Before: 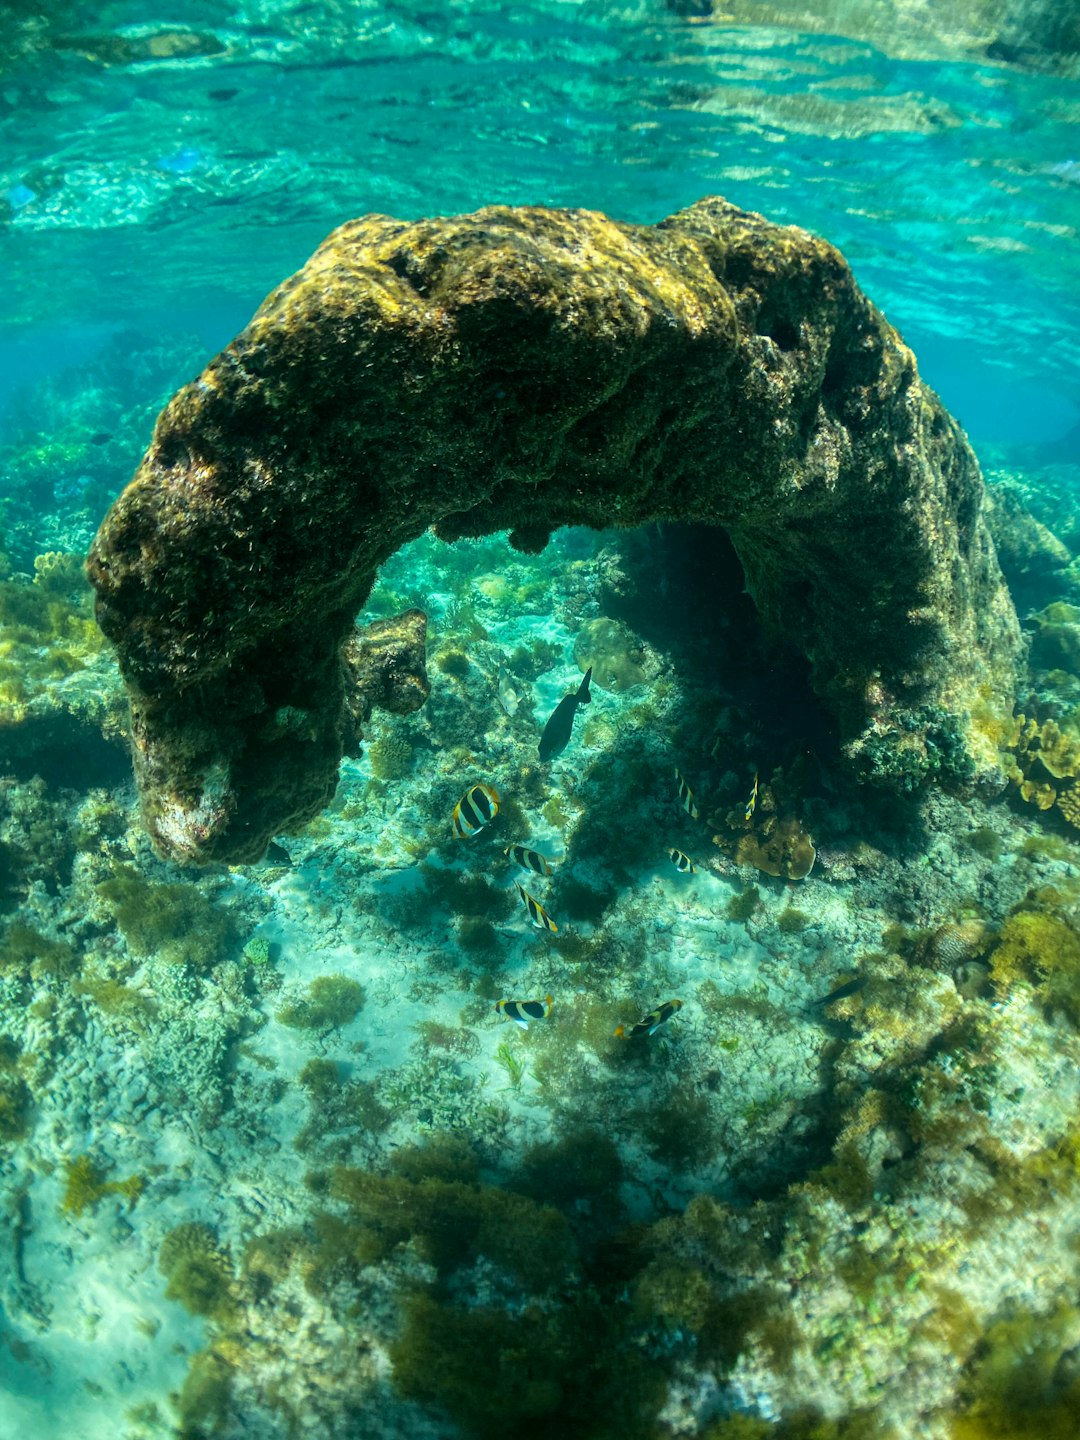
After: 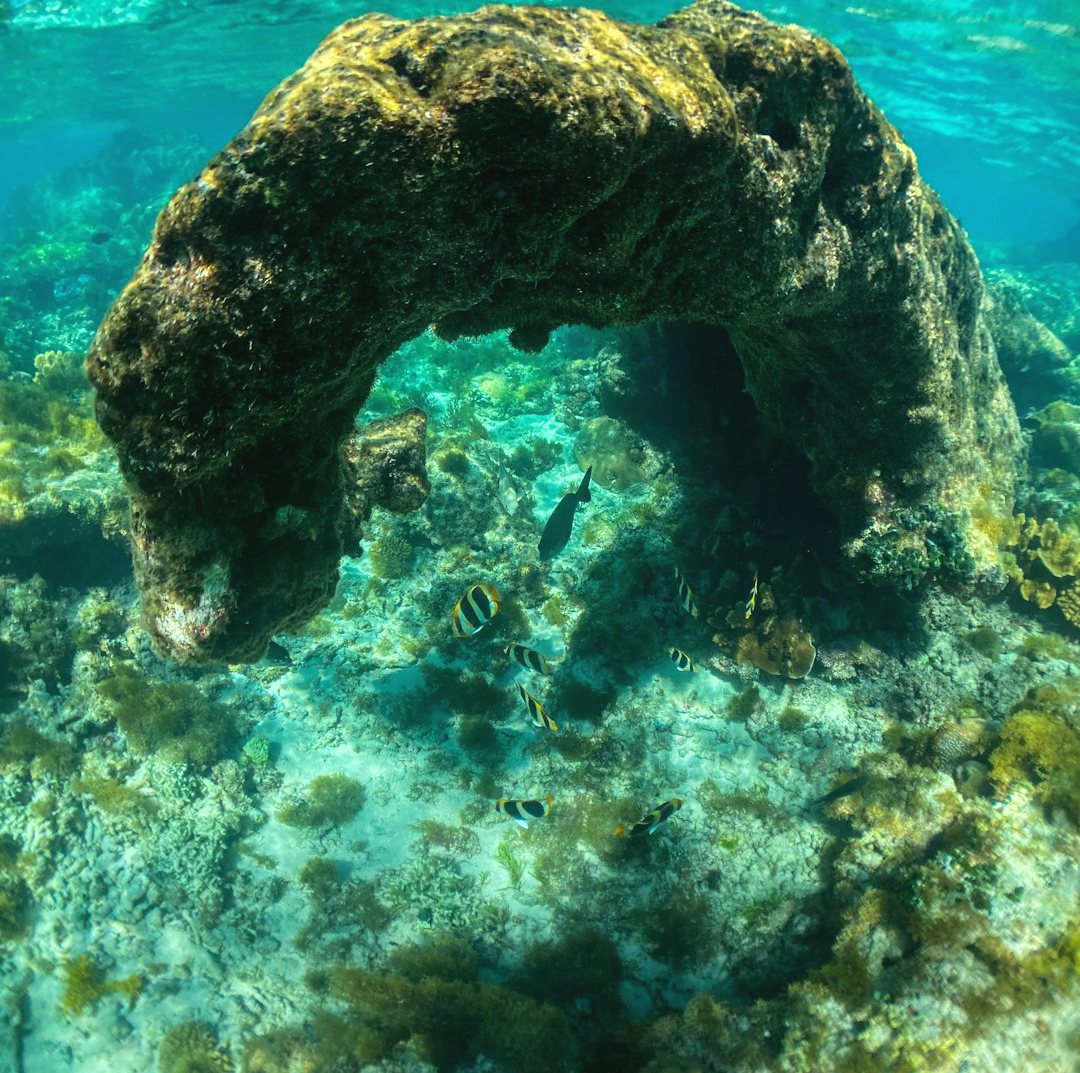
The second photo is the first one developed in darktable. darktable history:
exposure: black level correction -0.003, exposure 0.036 EV, compensate exposure bias true, compensate highlight preservation false
crop: top 14.025%, bottom 11.41%
